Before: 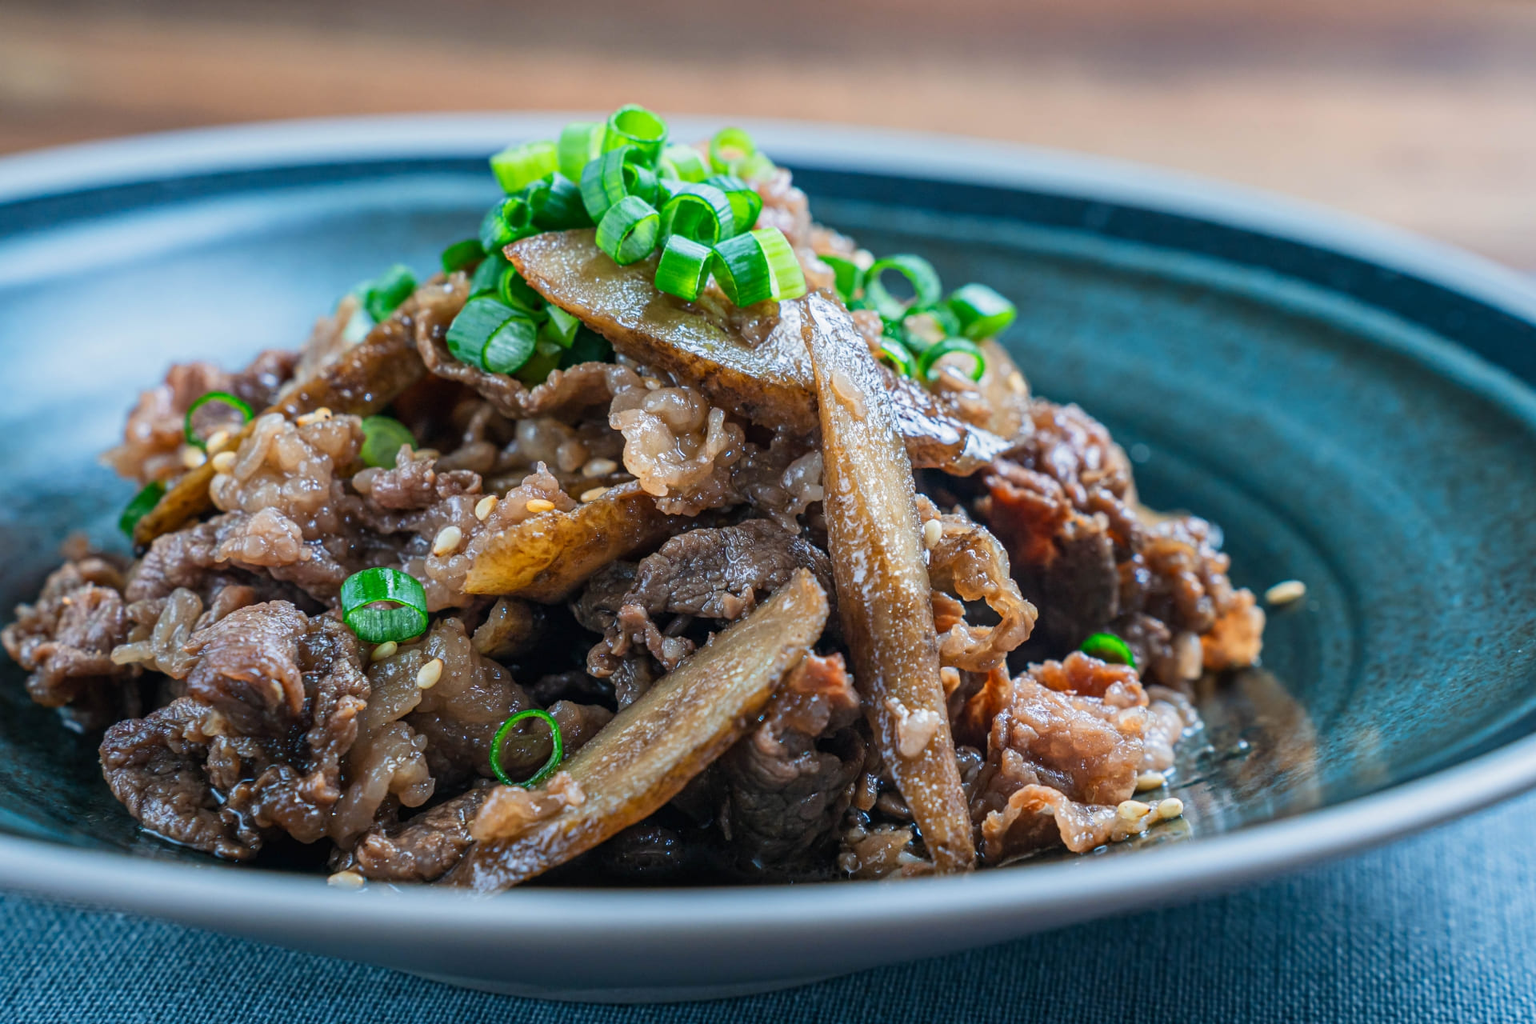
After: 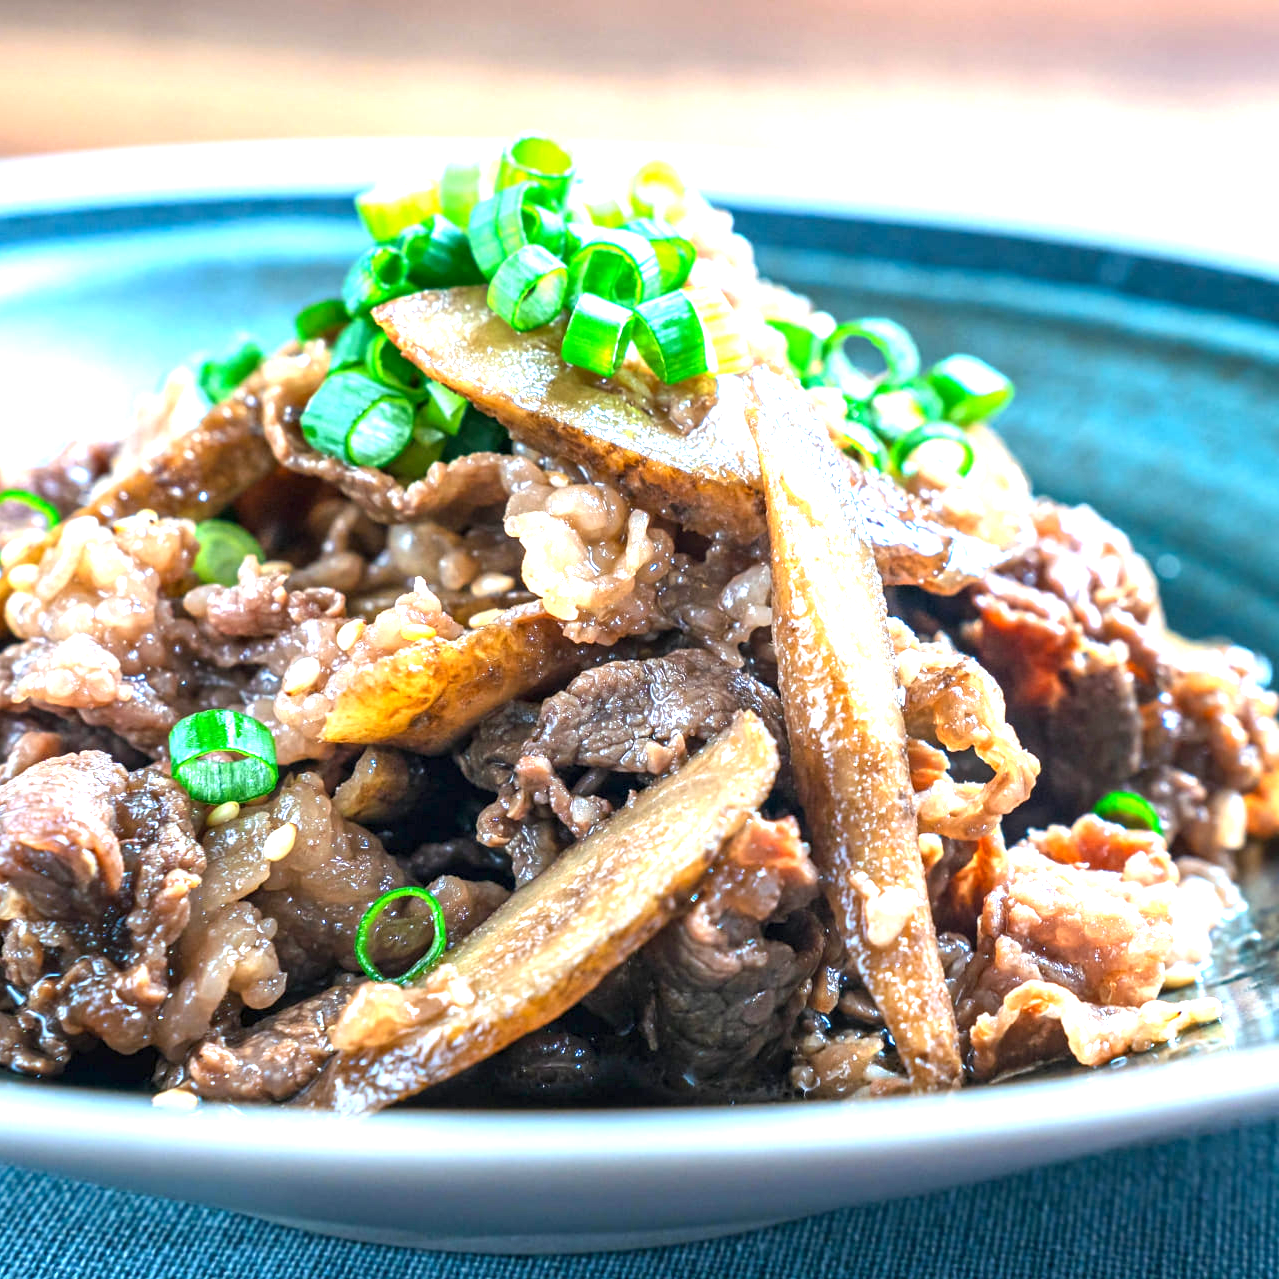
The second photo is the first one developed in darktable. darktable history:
exposure: black level correction 0.001, exposure 1.646 EV, compensate exposure bias true, compensate highlight preservation false
crop and rotate: left 13.409%, right 19.924%
